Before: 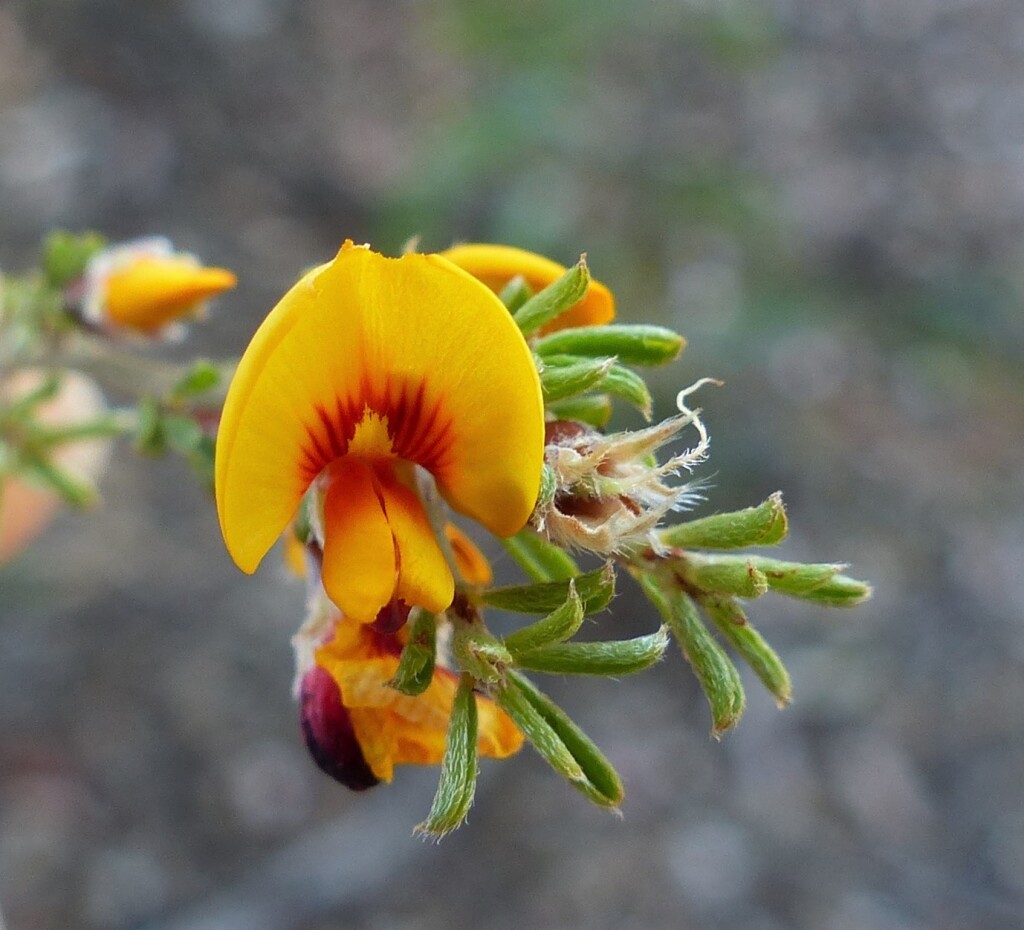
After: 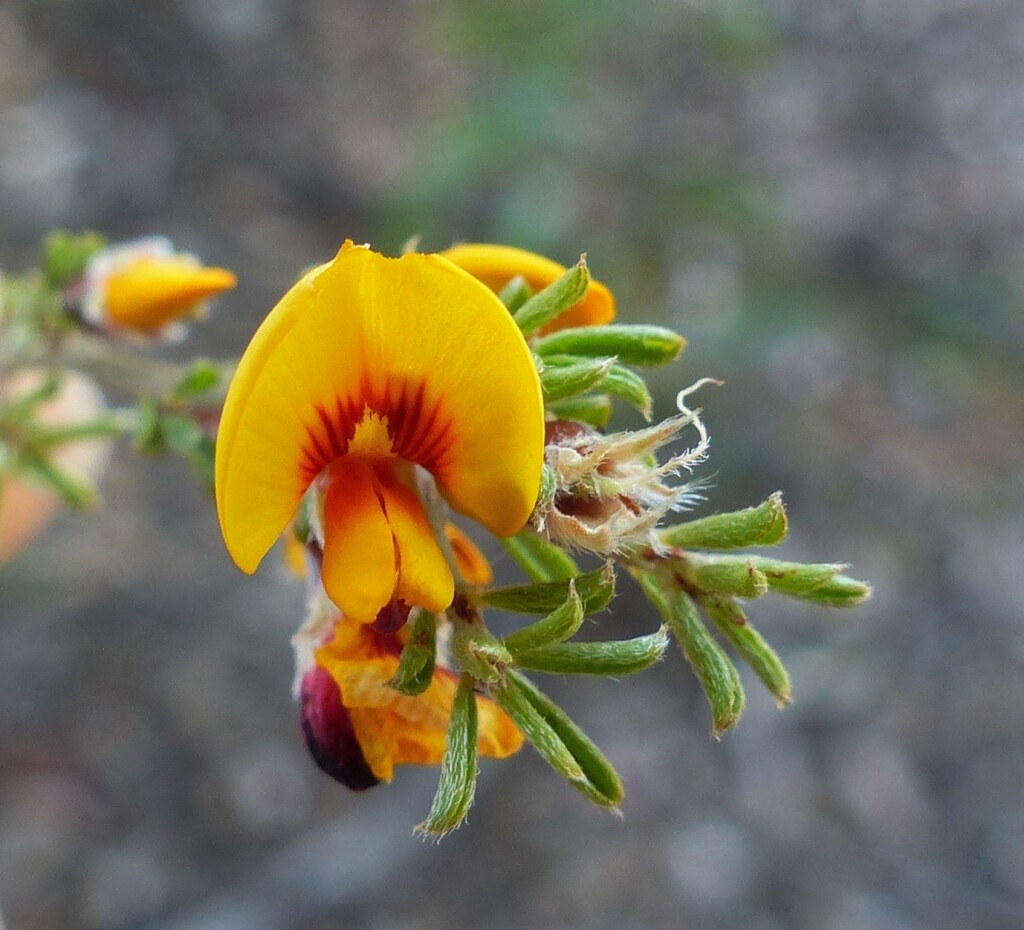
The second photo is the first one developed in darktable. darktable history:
local contrast: detail 109%
tone curve: curves: ch0 [(0, 0) (0.003, 0.003) (0.011, 0.011) (0.025, 0.025) (0.044, 0.044) (0.069, 0.068) (0.1, 0.098) (0.136, 0.134) (0.177, 0.175) (0.224, 0.221) (0.277, 0.273) (0.335, 0.33) (0.399, 0.393) (0.468, 0.461) (0.543, 0.546) (0.623, 0.625) (0.709, 0.711) (0.801, 0.802) (0.898, 0.898) (1, 1)], preserve colors none
